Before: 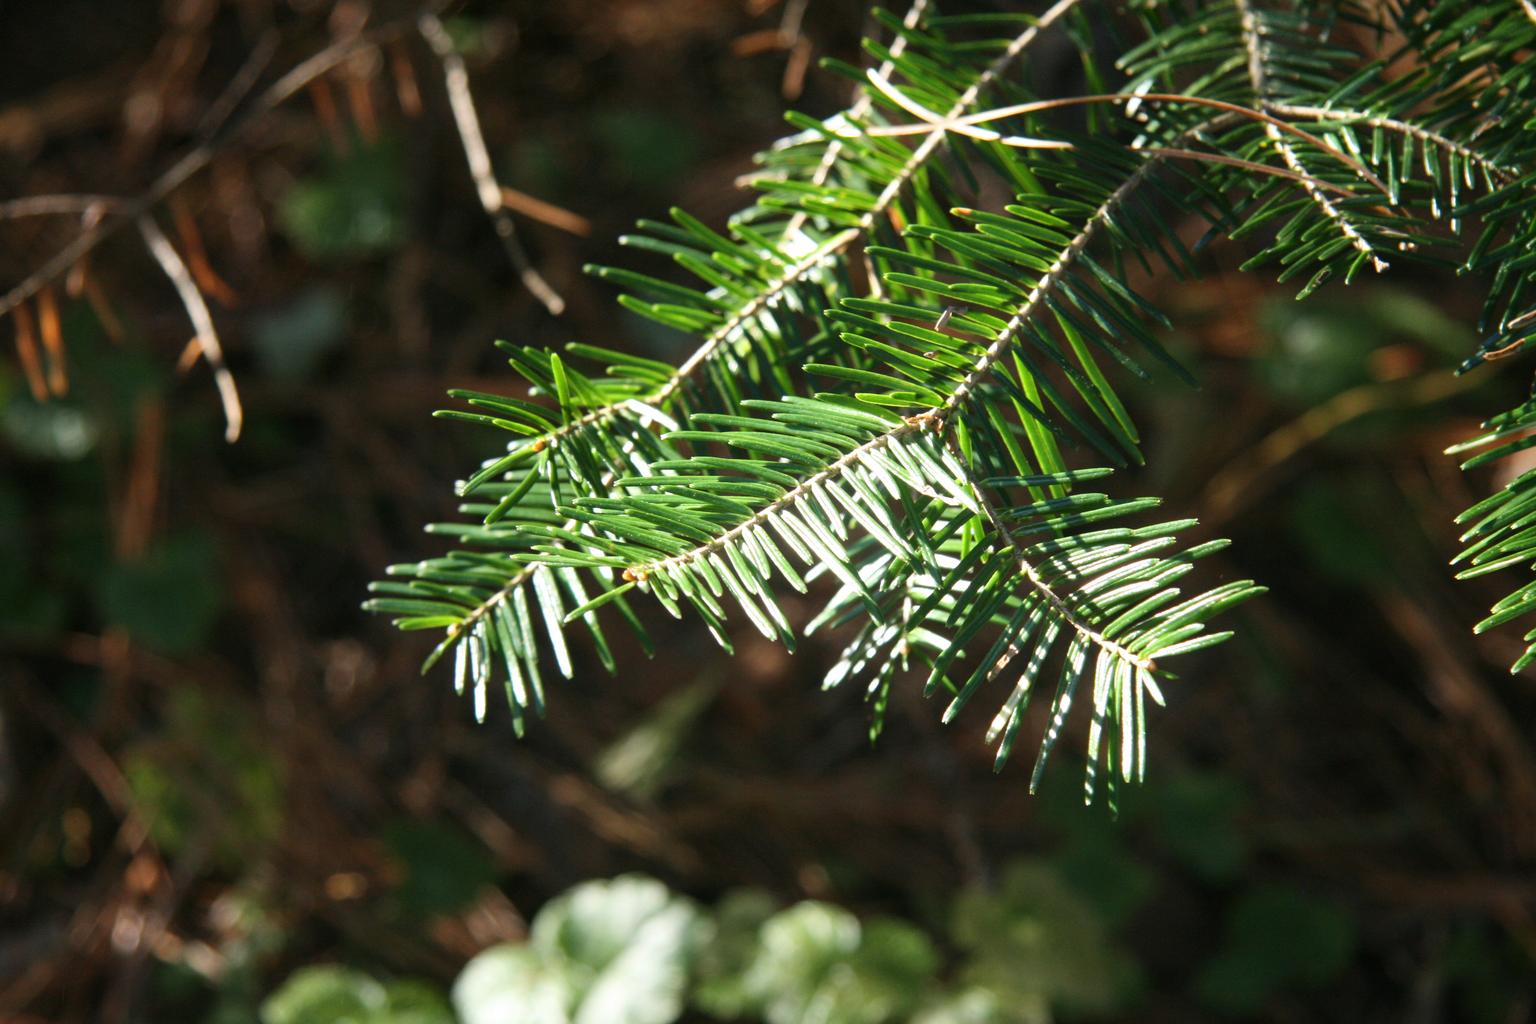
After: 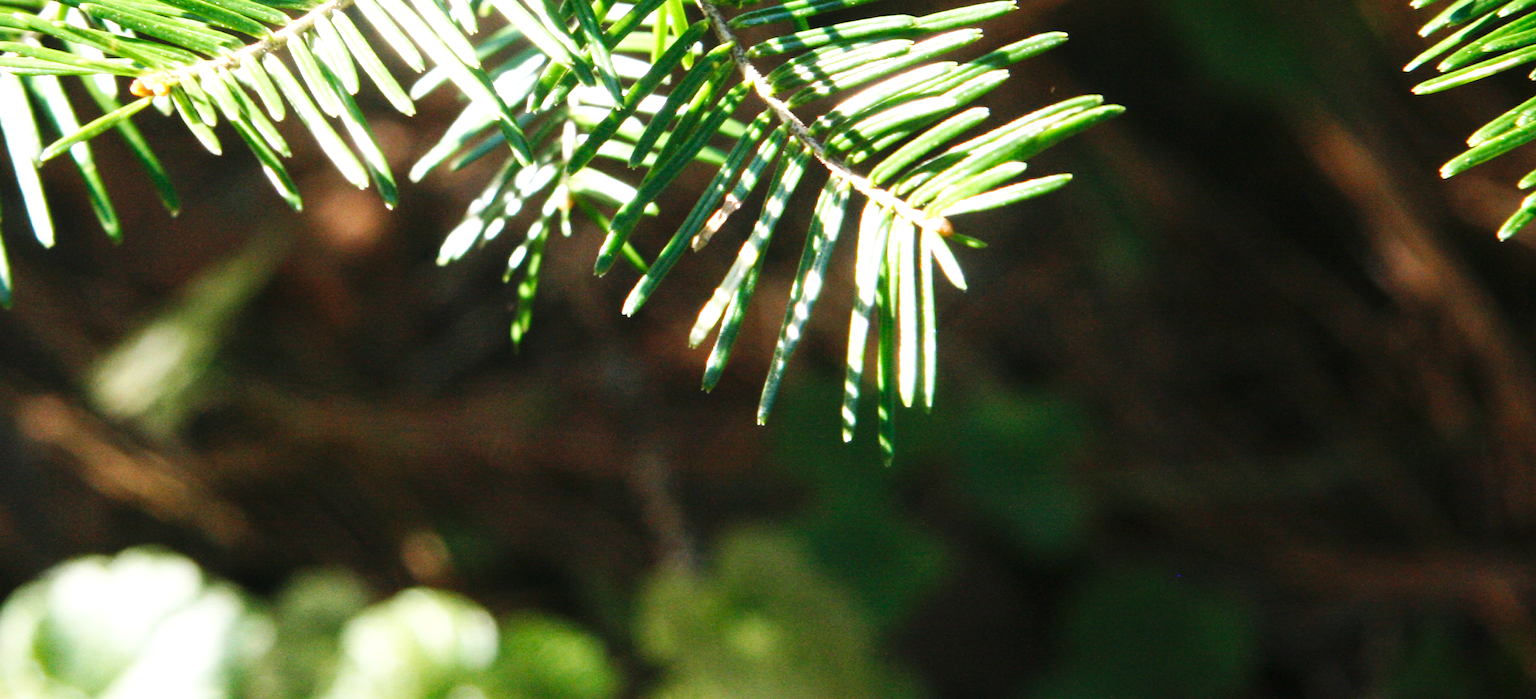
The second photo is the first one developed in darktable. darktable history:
exposure: black level correction 0, exposure 0.68 EV, compensate exposure bias true, compensate highlight preservation false
base curve: curves: ch0 [(0, 0) (0.032, 0.025) (0.121, 0.166) (0.206, 0.329) (0.605, 0.79) (1, 1)], preserve colors none
crop and rotate: left 35.015%, top 50.644%, bottom 4.987%
